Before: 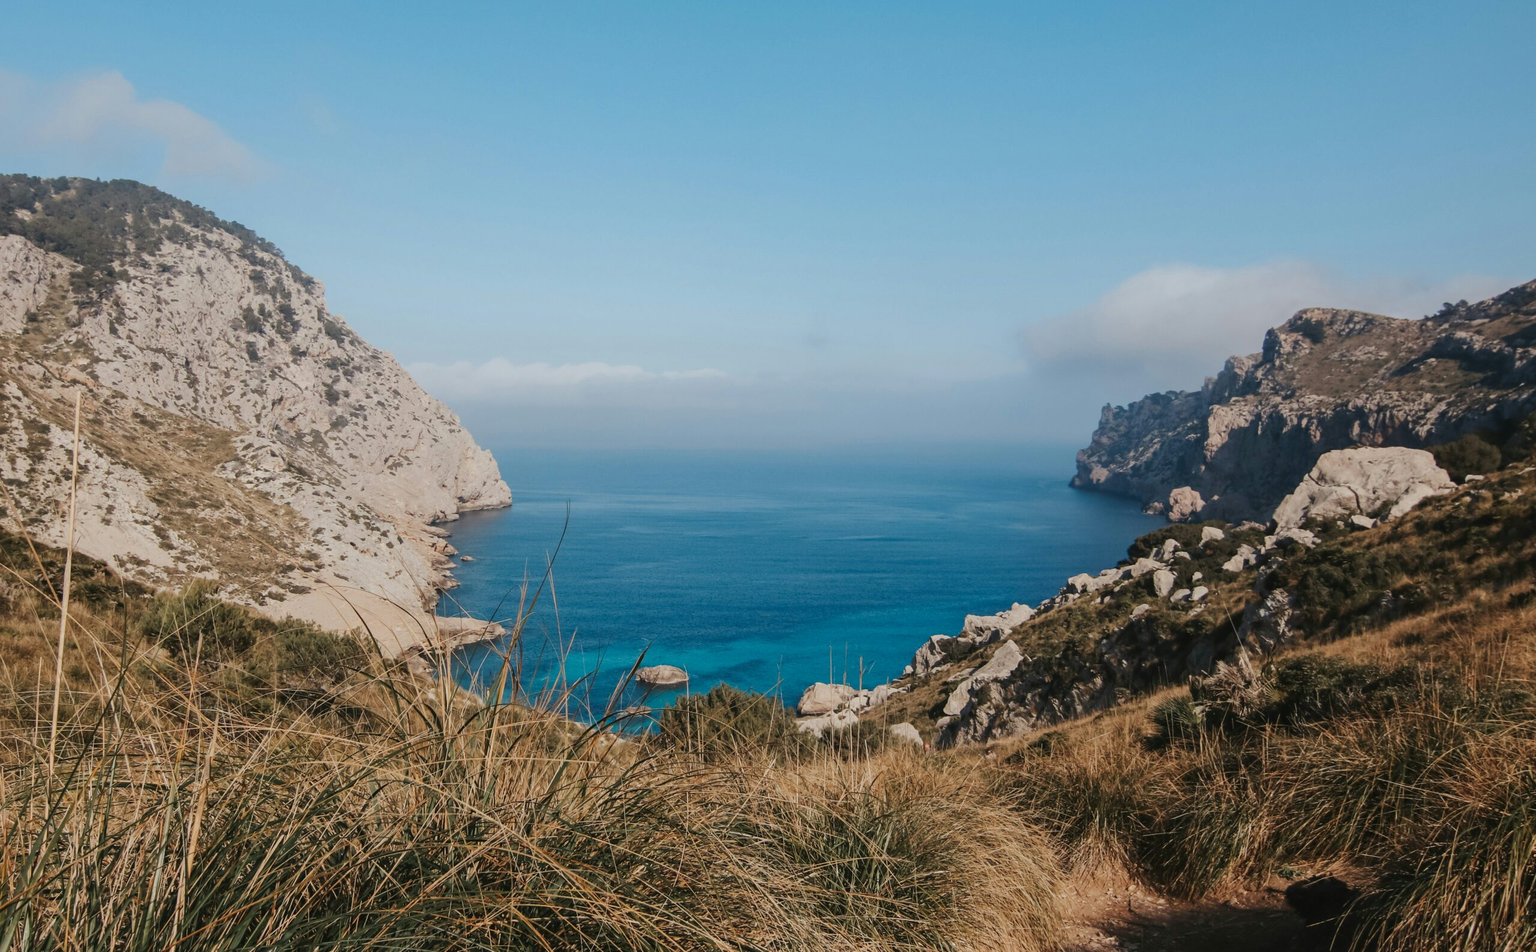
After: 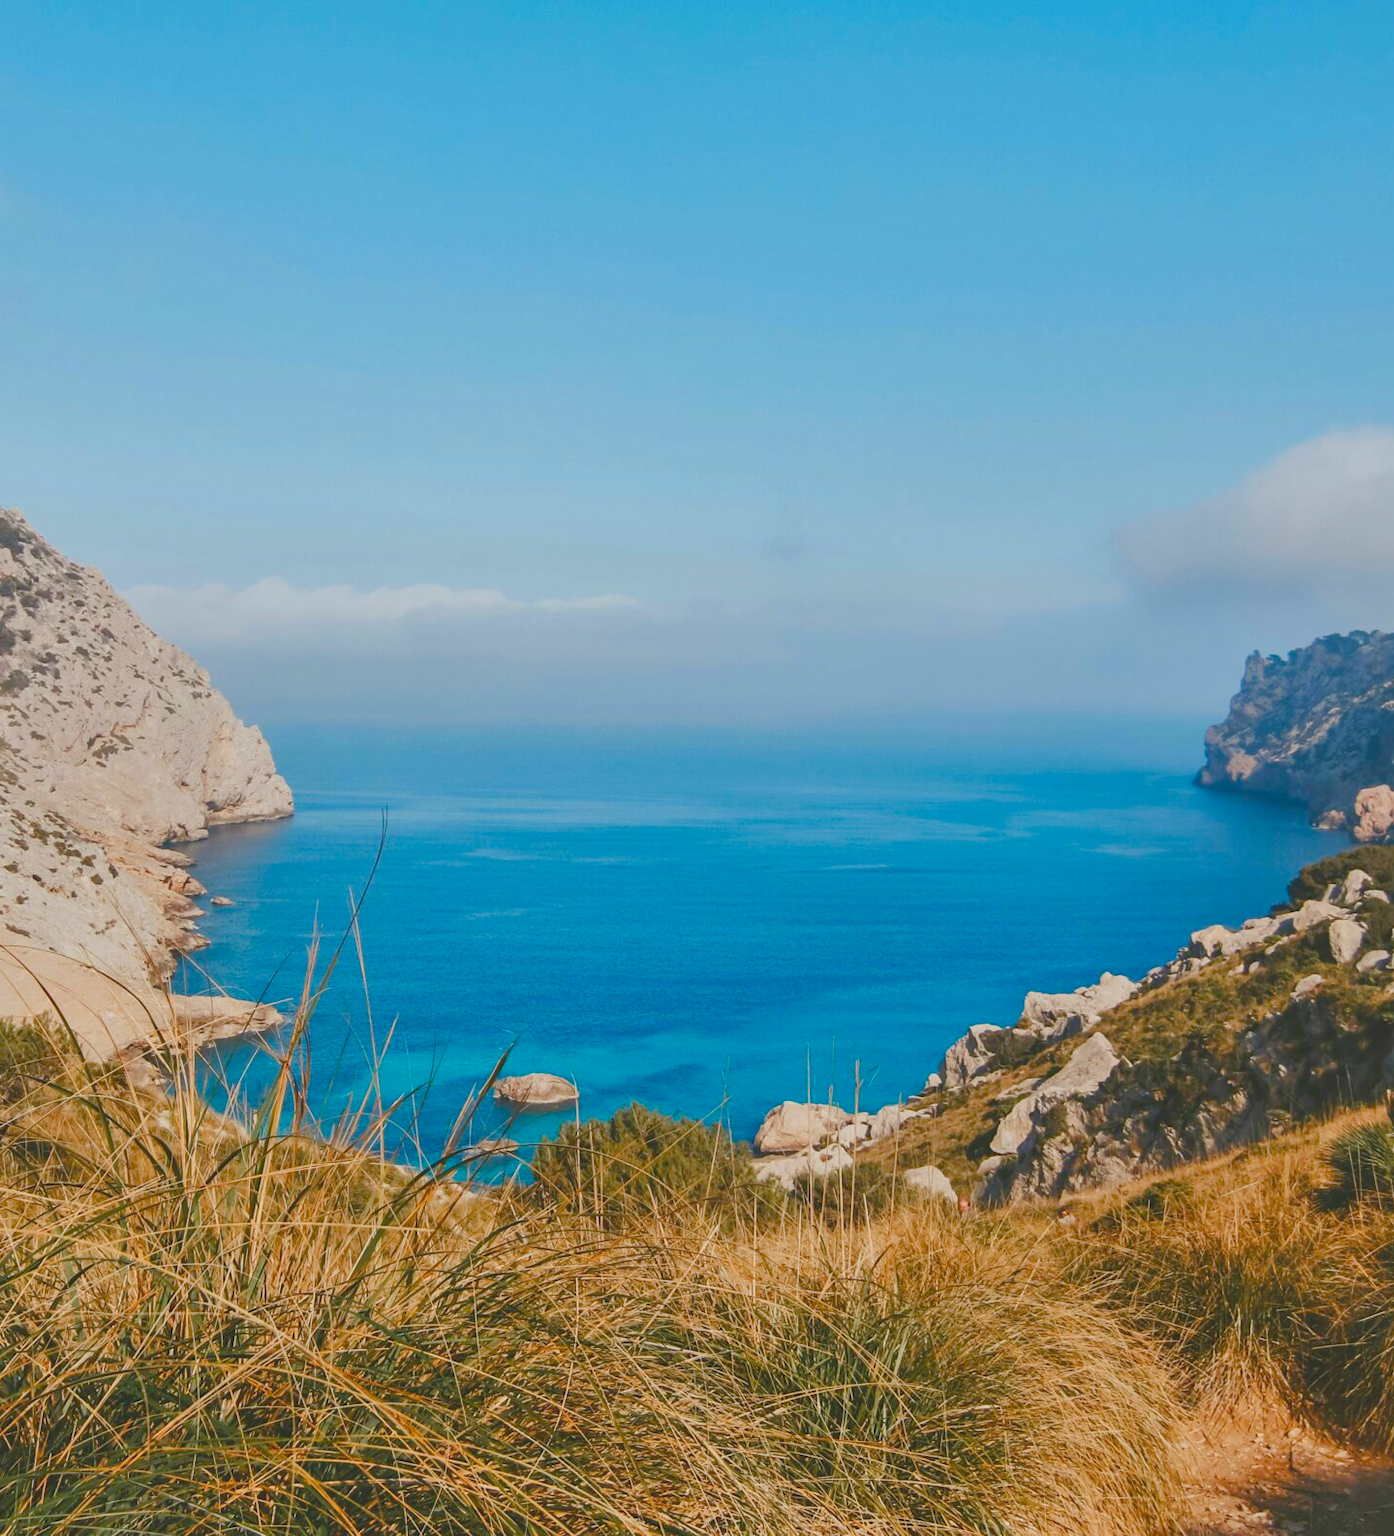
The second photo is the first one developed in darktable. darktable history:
exposure: exposure 0.636 EV, compensate highlight preservation false
color balance rgb: perceptual saturation grading › global saturation 35%, perceptual saturation grading › highlights -25%, perceptual saturation grading › shadows 50%
shadows and highlights: low approximation 0.01, soften with gaussian
contrast brightness saturation: contrast -0.28
crop: left 21.496%, right 22.254%
